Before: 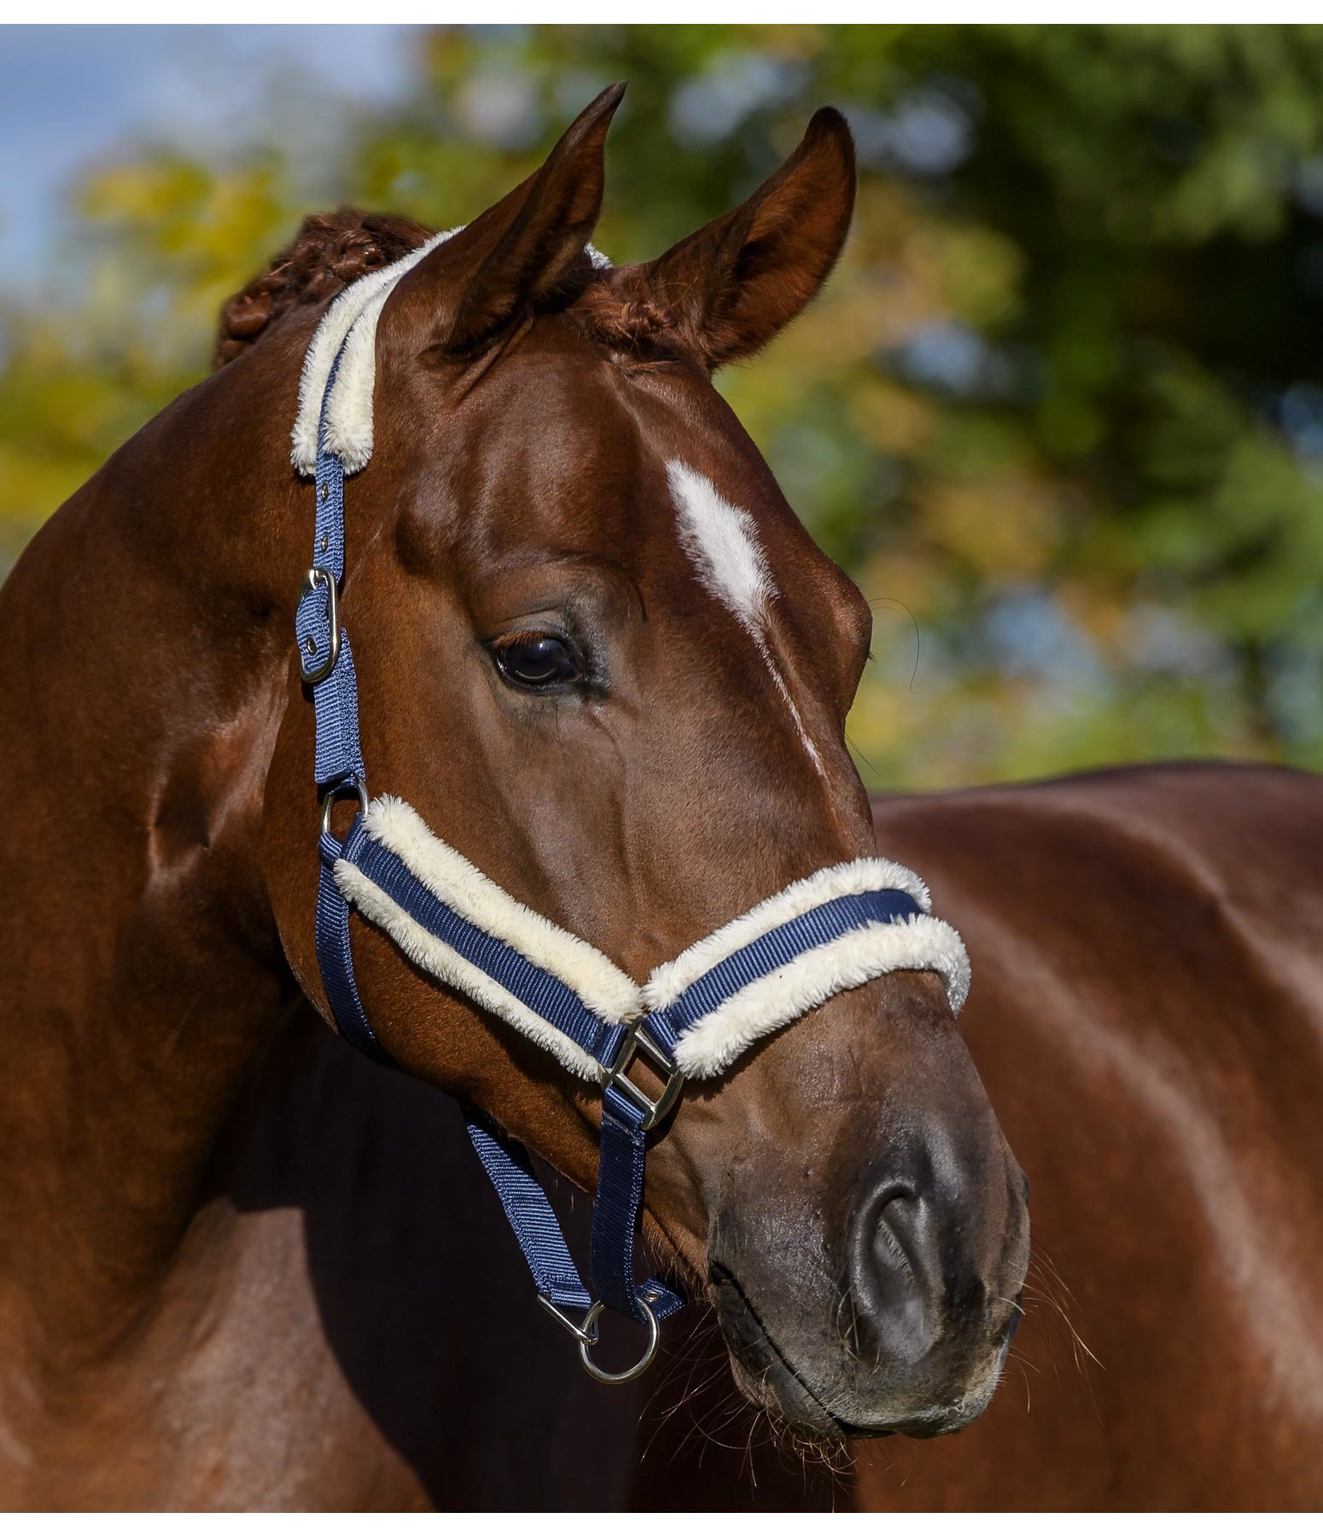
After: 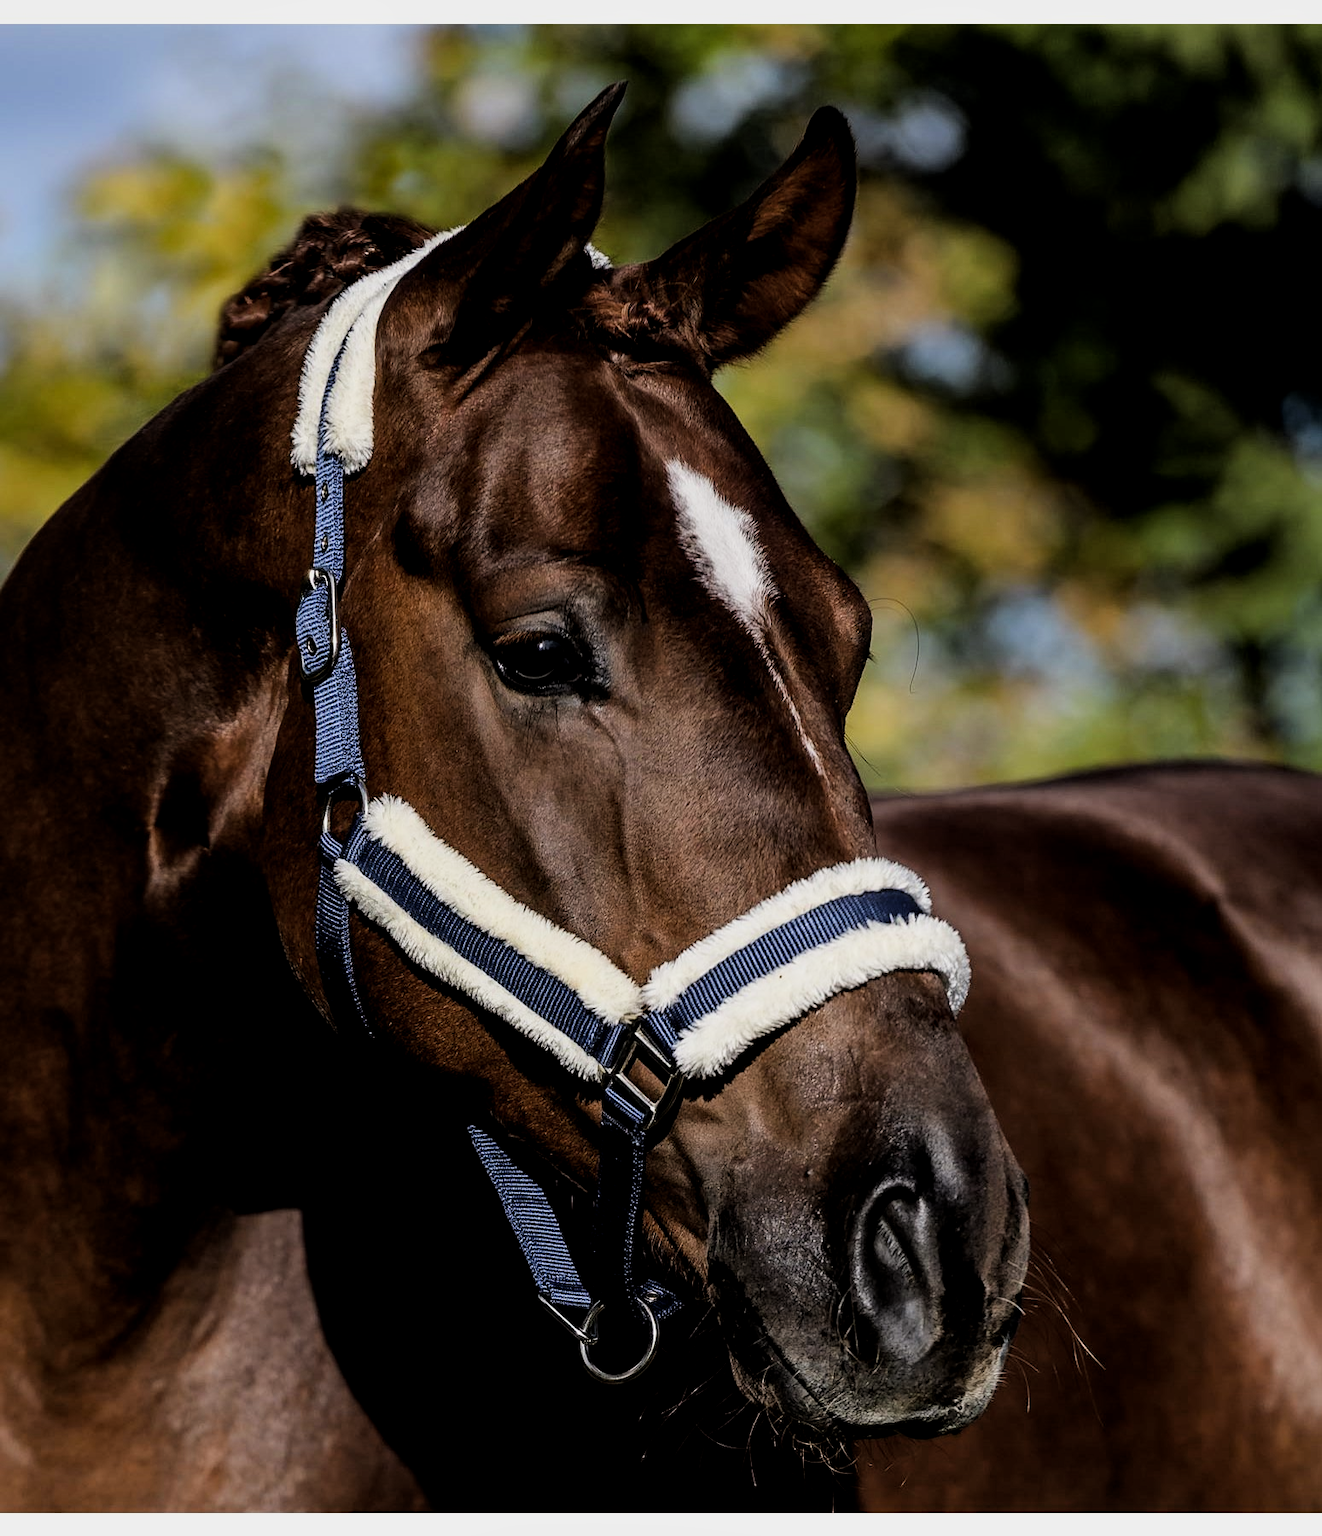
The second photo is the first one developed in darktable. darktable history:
filmic rgb: black relative exposure -5.09 EV, white relative exposure 3.99 EV, hardness 2.91, contrast 1.517
local contrast: highlights 101%, shadows 99%, detail 119%, midtone range 0.2
